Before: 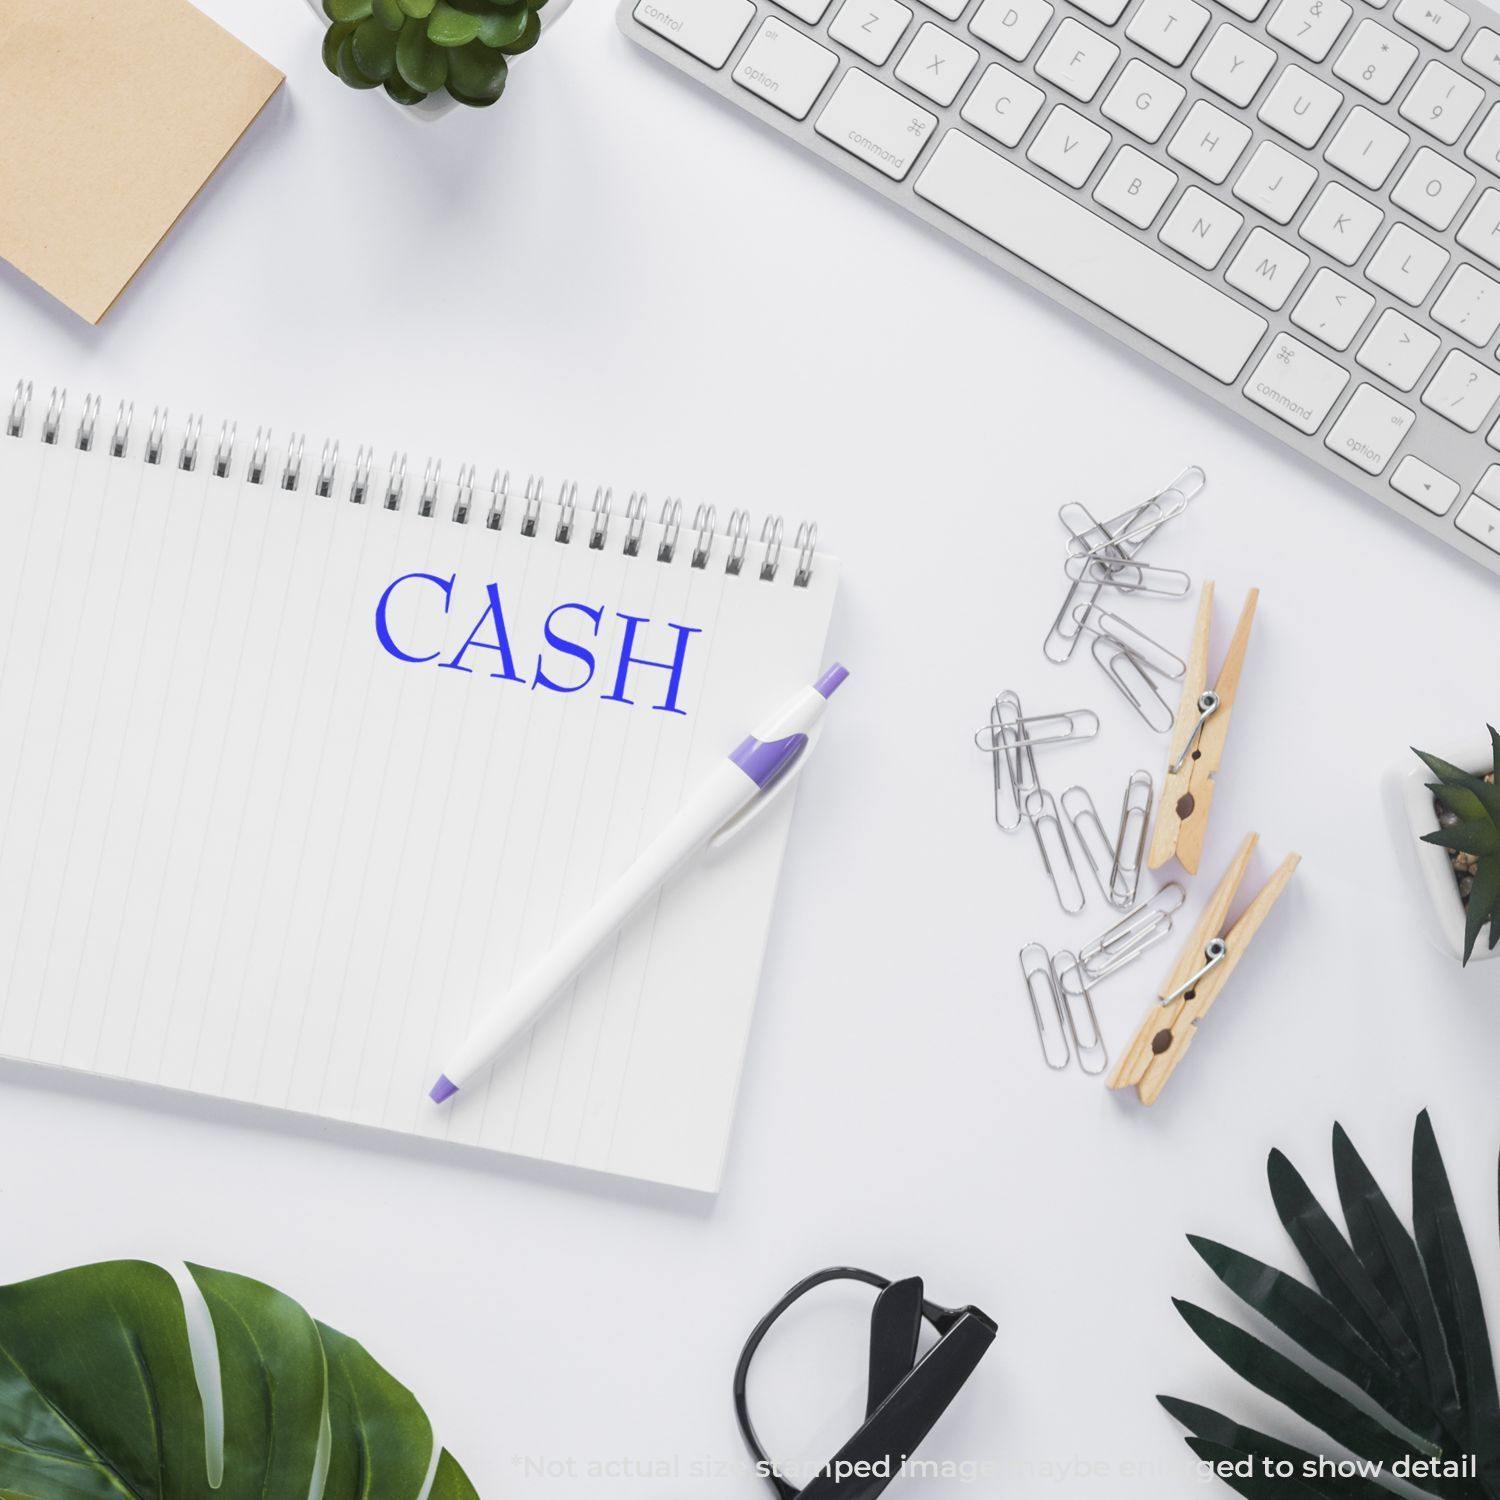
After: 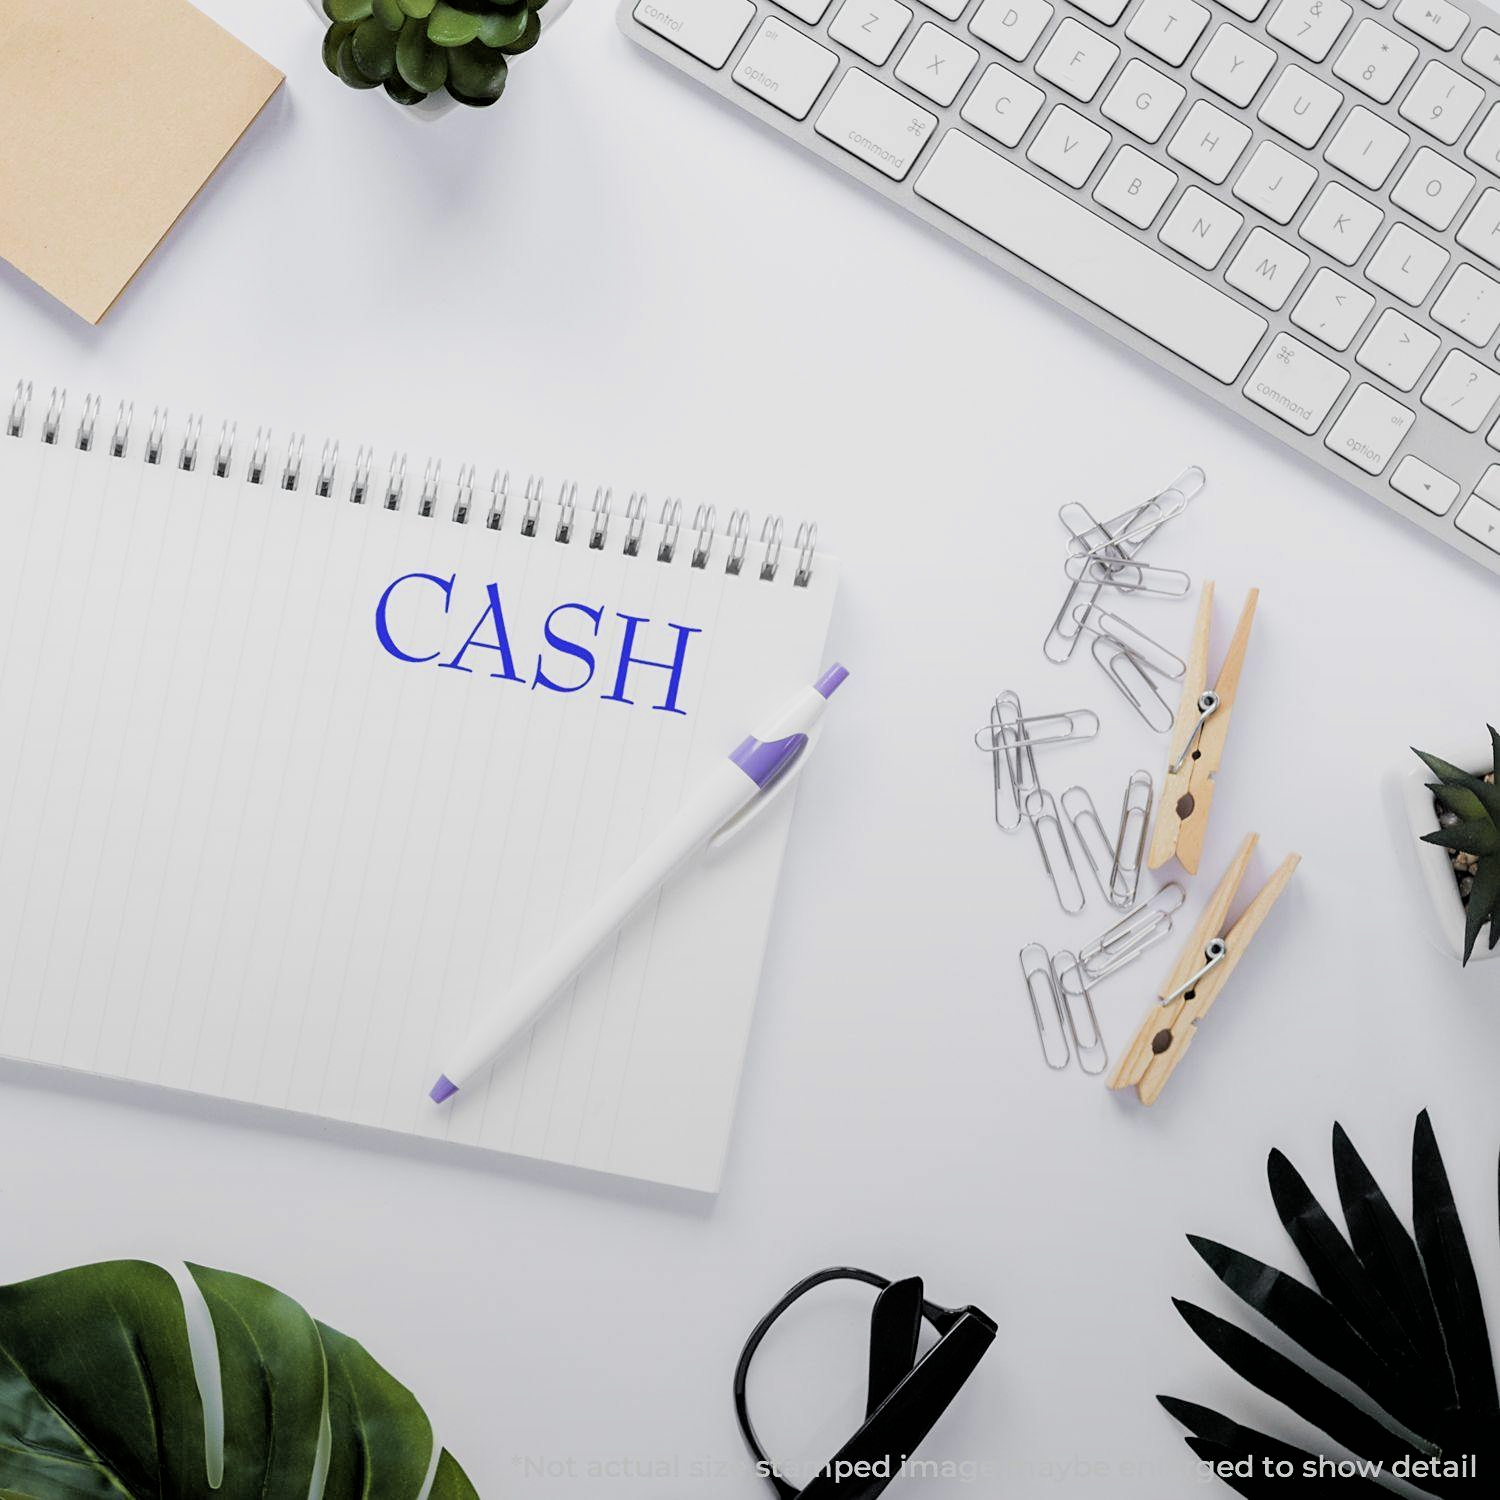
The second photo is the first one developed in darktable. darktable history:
graduated density: rotation -180°, offset 27.42
sharpen: amount 0.2
filmic rgb: black relative exposure -3.92 EV, white relative exposure 3.14 EV, hardness 2.87
